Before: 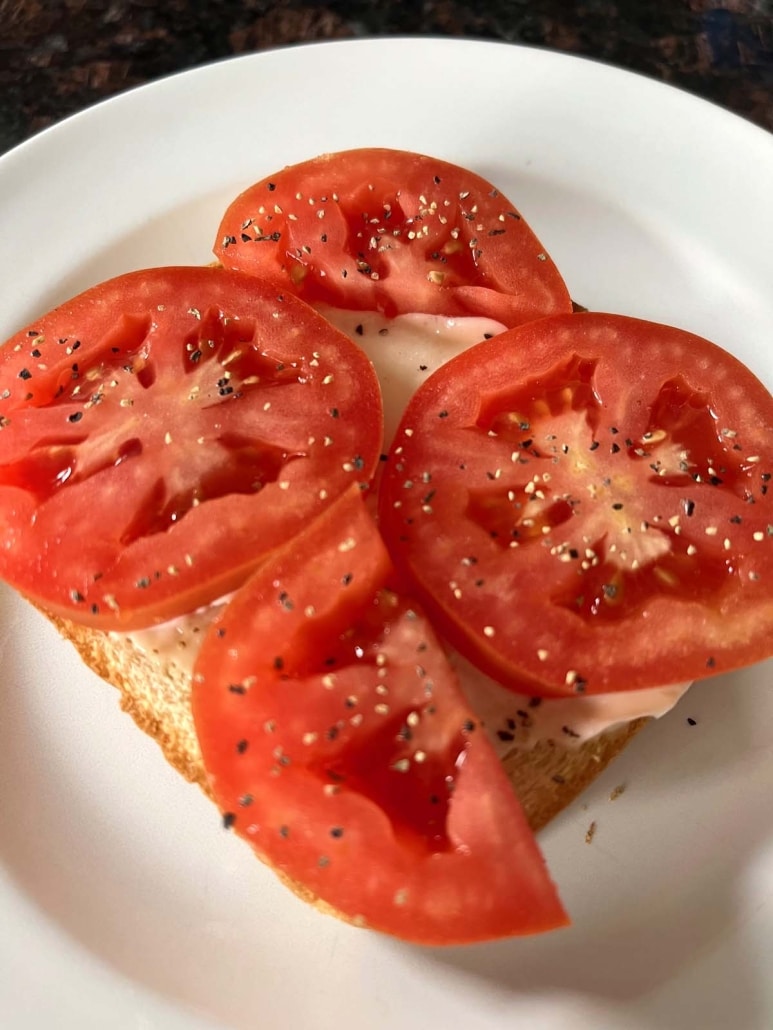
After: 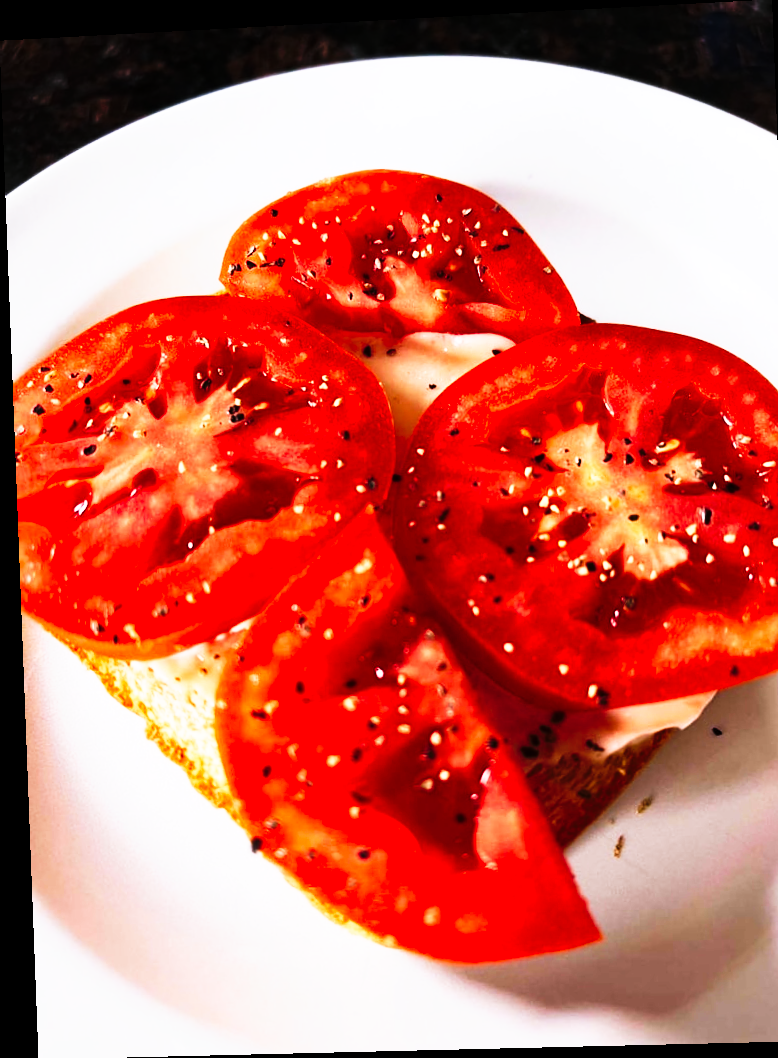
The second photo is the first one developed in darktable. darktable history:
tone curve: curves: ch0 [(0, 0) (0.003, 0.003) (0.011, 0.006) (0.025, 0.01) (0.044, 0.015) (0.069, 0.02) (0.1, 0.027) (0.136, 0.036) (0.177, 0.05) (0.224, 0.07) (0.277, 0.12) (0.335, 0.208) (0.399, 0.334) (0.468, 0.473) (0.543, 0.636) (0.623, 0.795) (0.709, 0.907) (0.801, 0.97) (0.898, 0.989) (1, 1)], preserve colors none
white balance: red 1.004, blue 1.096
crop: right 4.126%, bottom 0.031%
rotate and perspective: rotation -2.22°, lens shift (horizontal) -0.022, automatic cropping off
